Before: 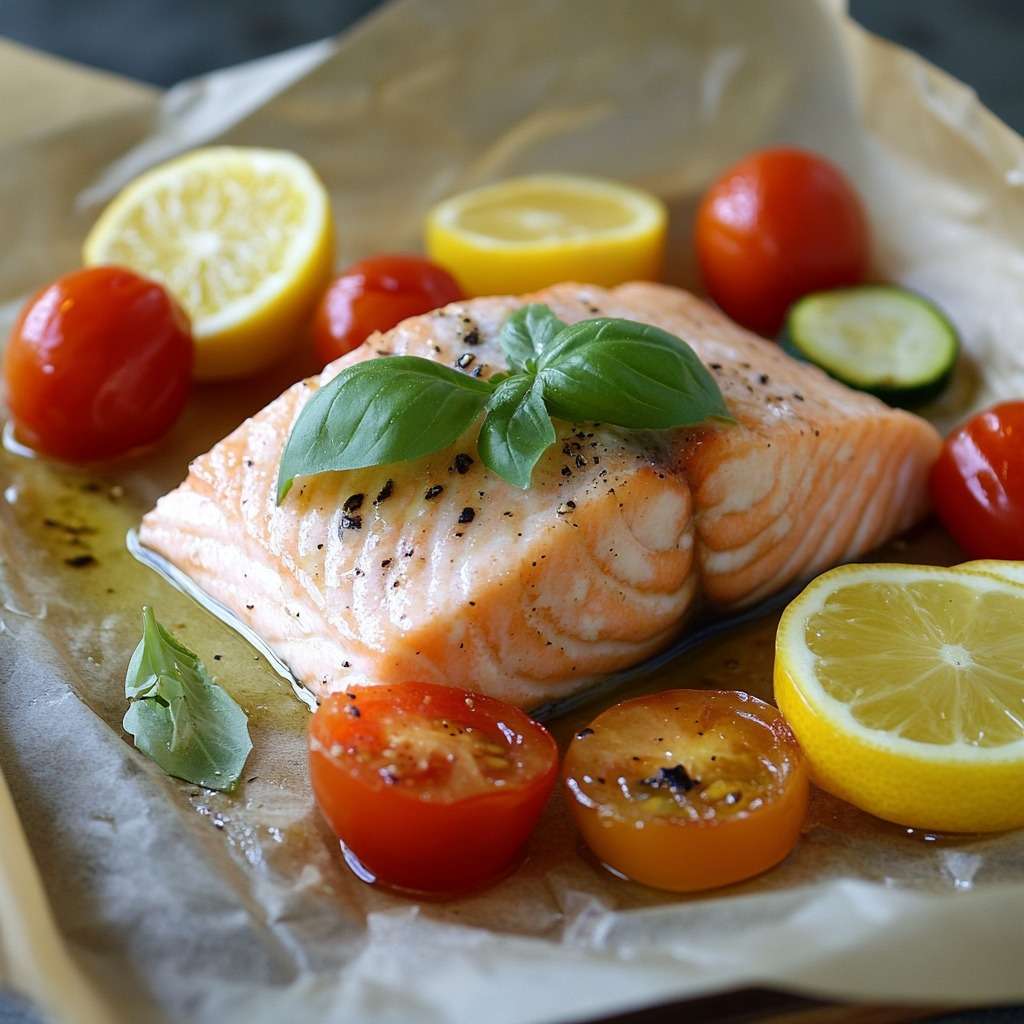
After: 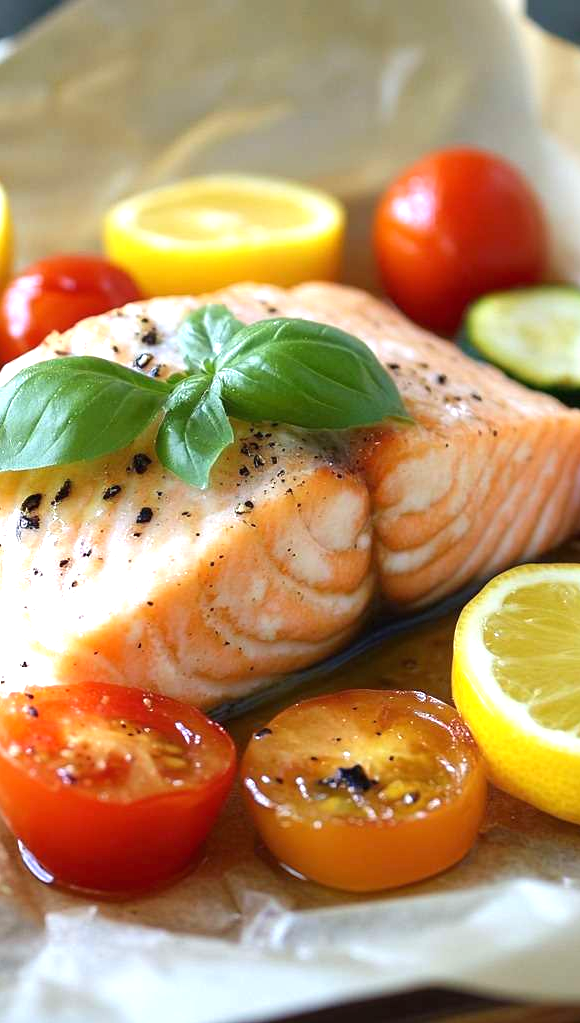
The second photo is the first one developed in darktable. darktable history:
exposure: black level correction 0, exposure 0.95 EV, compensate exposure bias true, compensate highlight preservation false
crop: left 31.458%, top 0%, right 11.876%
